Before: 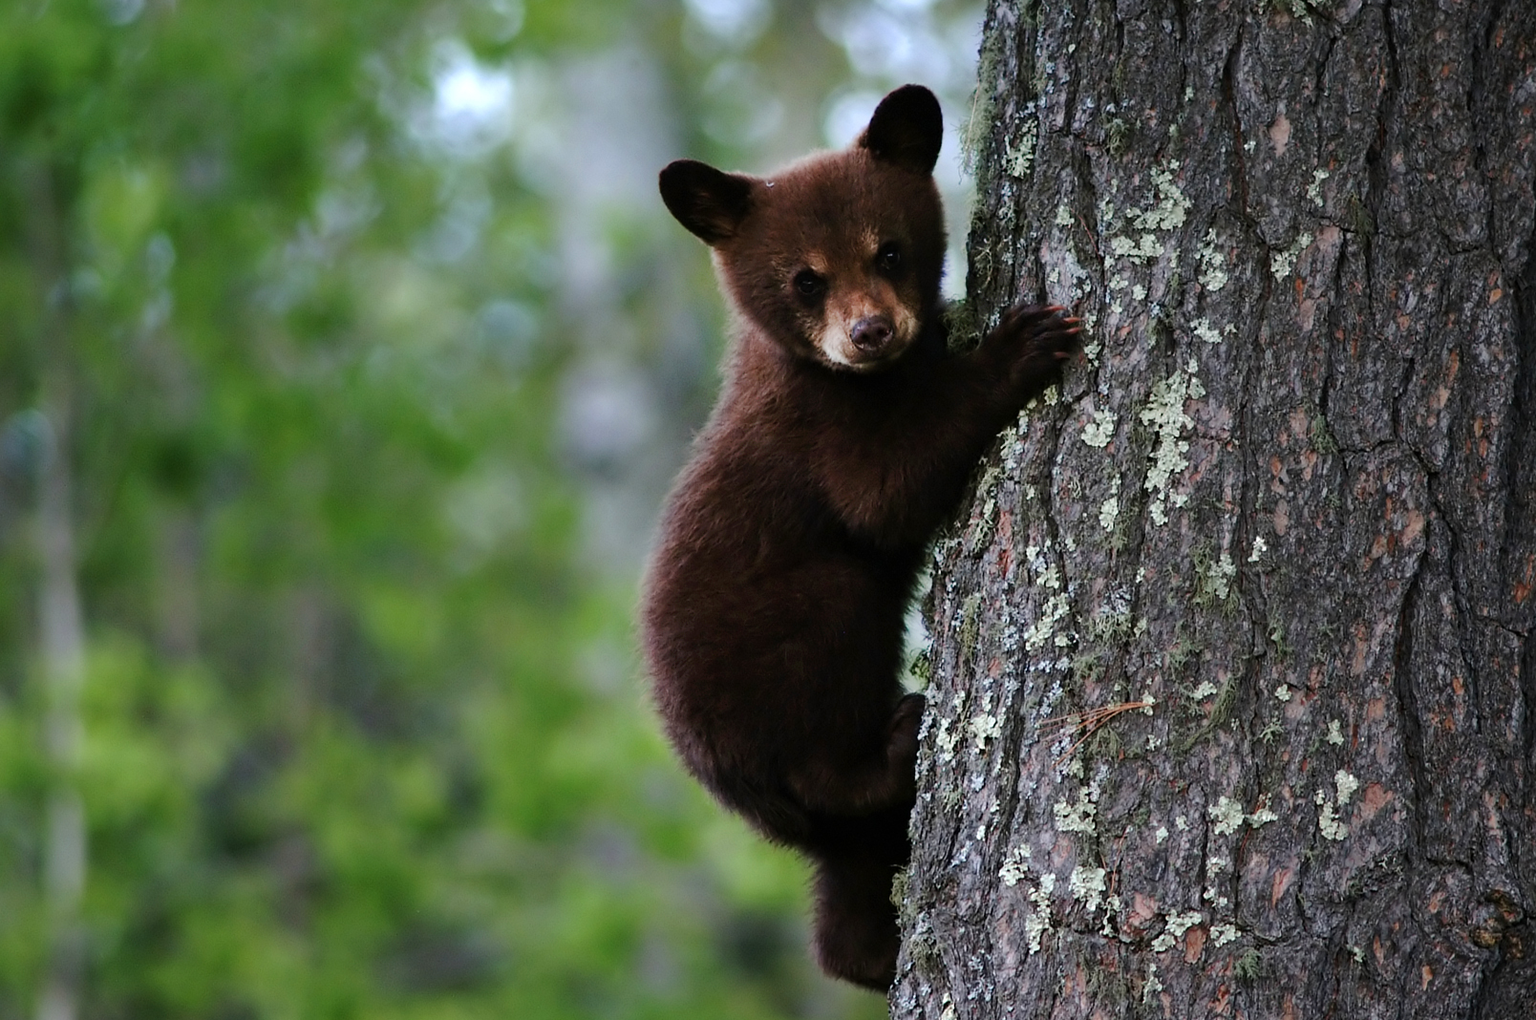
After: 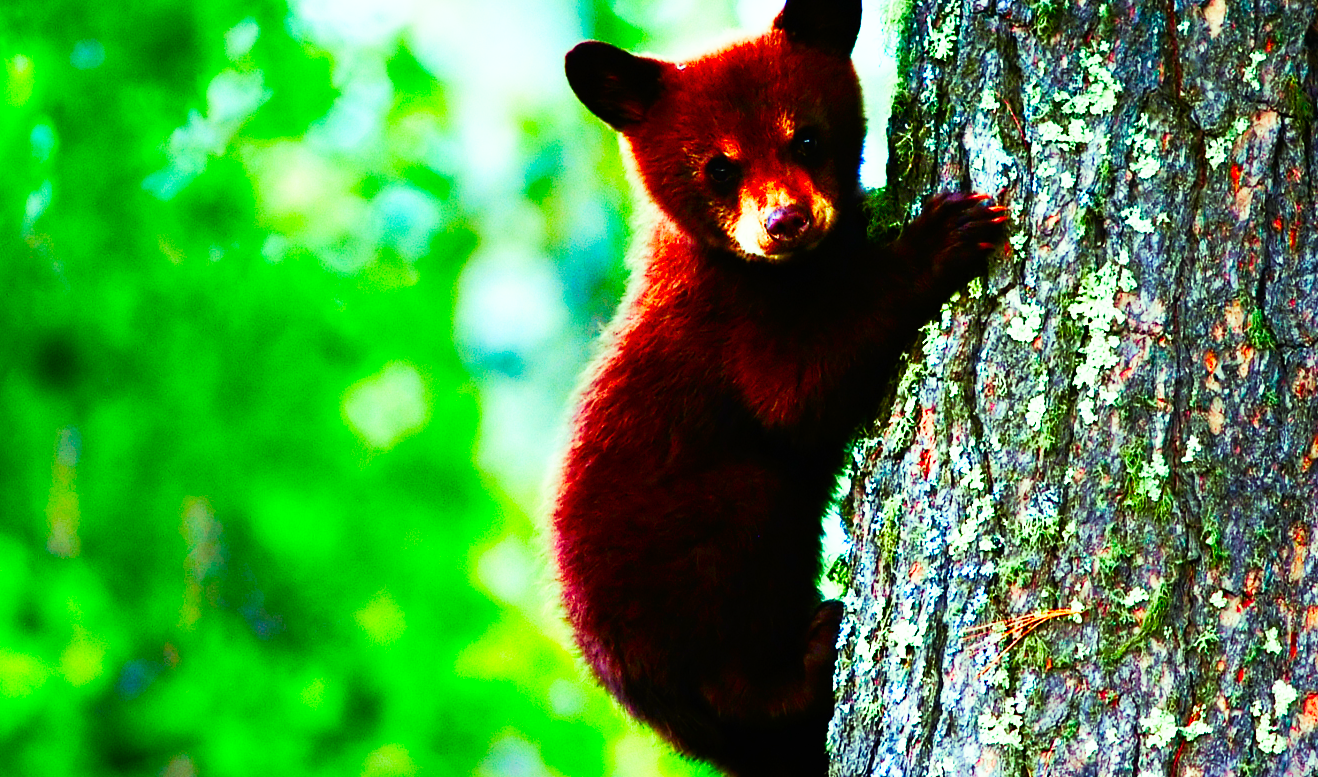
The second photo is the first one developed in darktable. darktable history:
tone equalizer: -8 EV 0.006 EV, -7 EV -0.03 EV, -6 EV 0.016 EV, -5 EV 0.04 EV, -4 EV 0.273 EV, -3 EV 0.617 EV, -2 EV 0.564 EV, -1 EV 0.212 EV, +0 EV 0.013 EV, edges refinement/feathering 500, mask exposure compensation -1.57 EV, preserve details no
base curve: curves: ch0 [(0, 0) (0.007, 0.004) (0.027, 0.03) (0.046, 0.07) (0.207, 0.54) (0.442, 0.872) (0.673, 0.972) (1, 1)], preserve colors none
crop: left 7.808%, top 11.847%, right 10.207%, bottom 15.397%
contrast brightness saturation: saturation 0.184
velvia: on, module defaults
exposure: exposure -0.156 EV, compensate exposure bias true, compensate highlight preservation false
color correction: highlights b* 0.065, saturation 1.83
color balance rgb: highlights gain › luminance 15.105%, highlights gain › chroma 7.035%, highlights gain › hue 126.14°, linear chroma grading › global chroma 9.945%, perceptual saturation grading › global saturation 20%, perceptual saturation grading › highlights -25.342%, perceptual saturation grading › shadows 49.757%, global vibrance 9.948%
